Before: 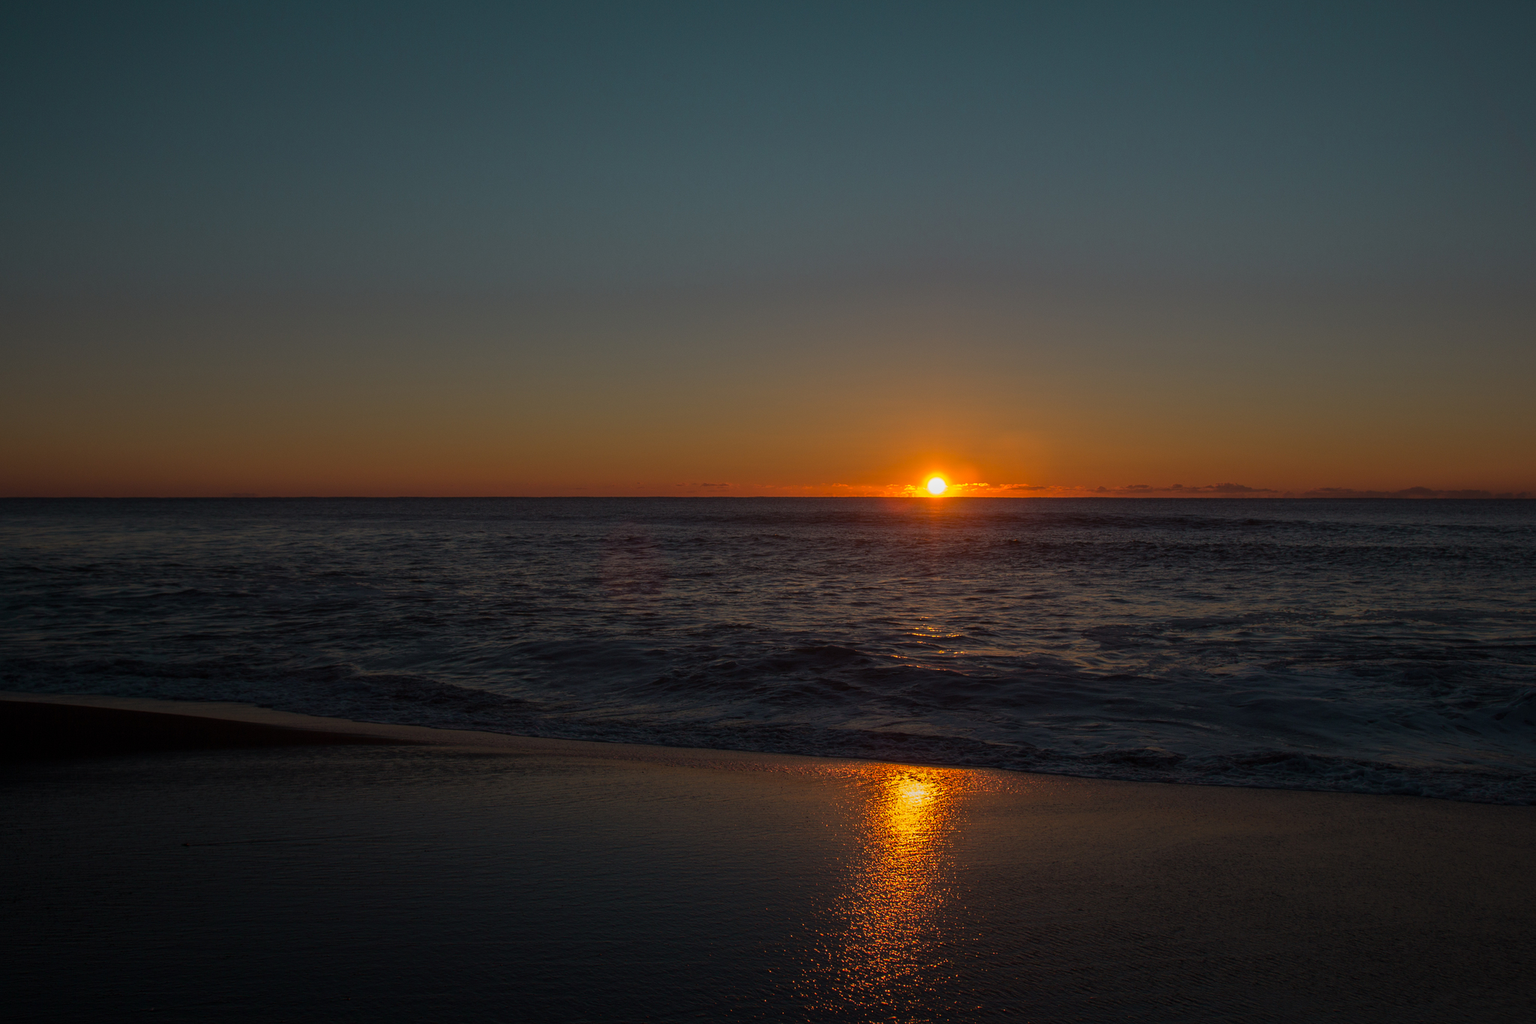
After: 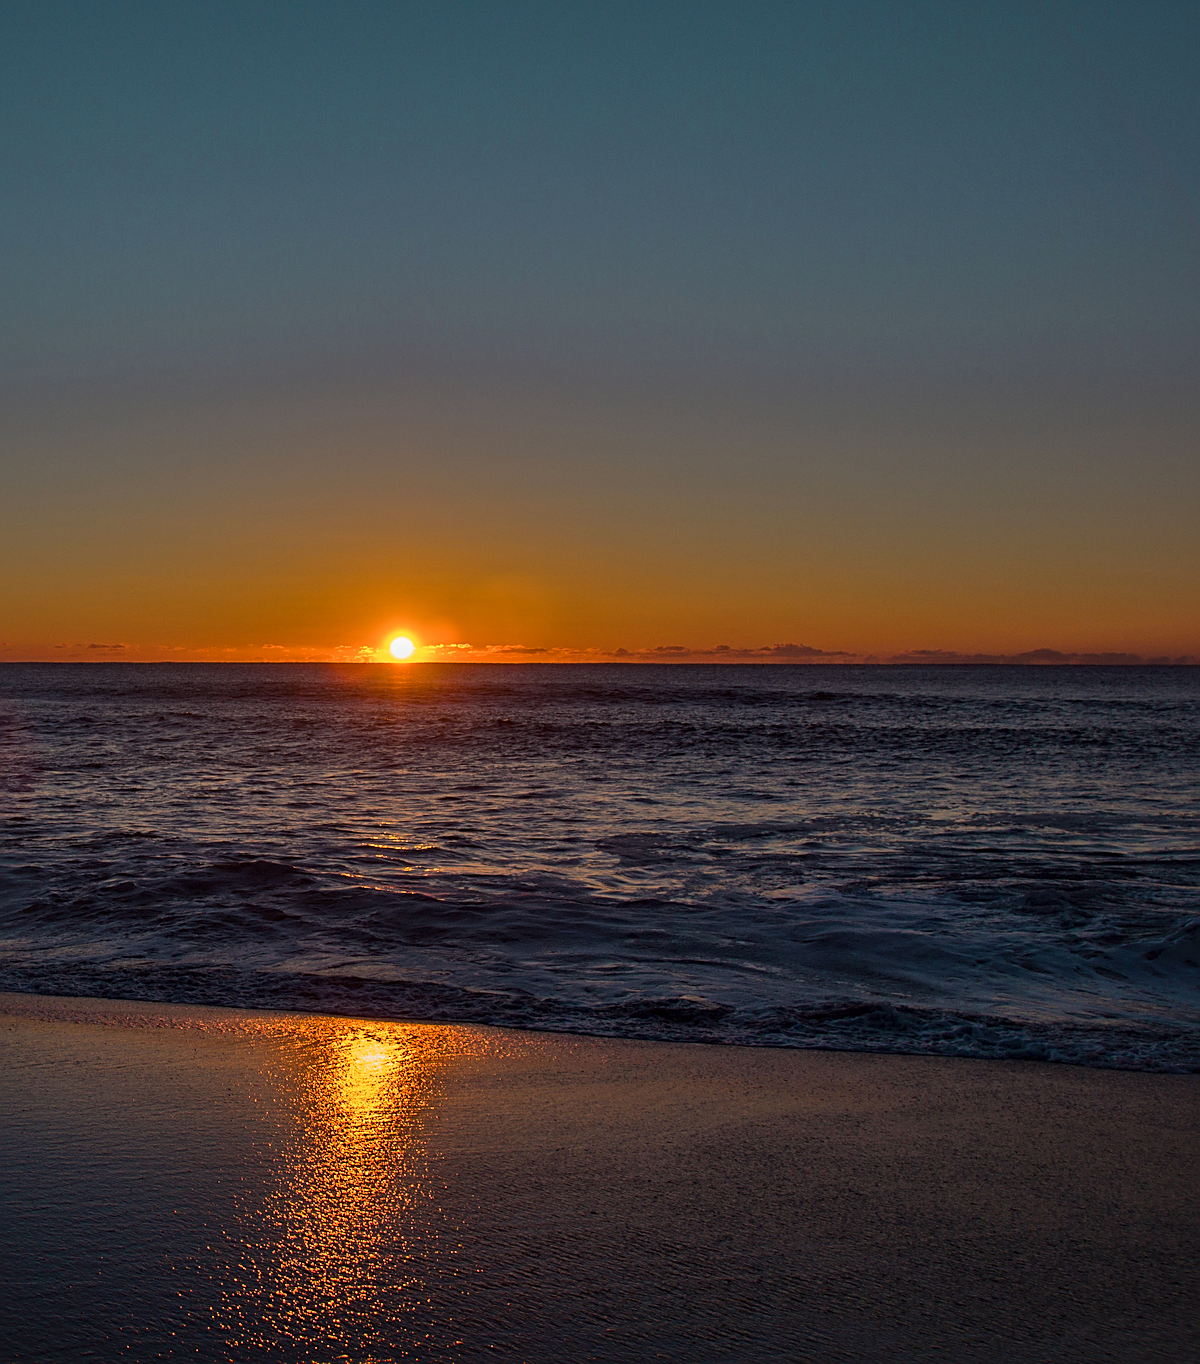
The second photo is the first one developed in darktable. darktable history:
crop: left 41.358%
tone equalizer: on, module defaults
sharpen: on, module defaults
shadows and highlights: low approximation 0.01, soften with gaussian
color balance rgb: shadows lift › chroma 2.926%, shadows lift › hue 279.66°, linear chroma grading › shadows -8.027%, linear chroma grading › global chroma 9.775%, perceptual saturation grading › global saturation 0.319%, perceptual saturation grading › highlights -9.645%, perceptual saturation grading › mid-tones 18.885%, perceptual saturation grading › shadows 28.502%
exposure: compensate highlight preservation false
contrast brightness saturation: saturation -0.053
local contrast: mode bilateral grid, contrast 25, coarseness 50, detail 123%, midtone range 0.2
